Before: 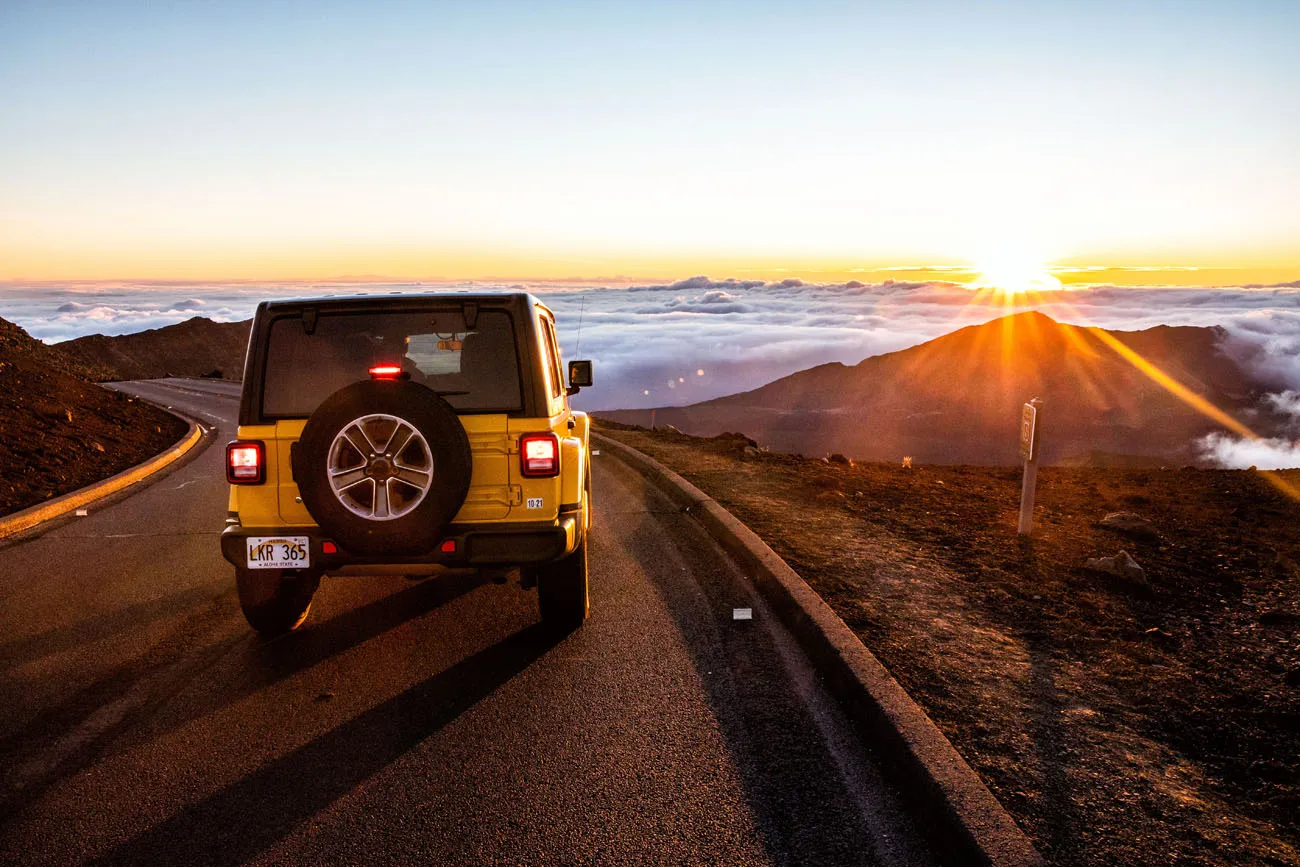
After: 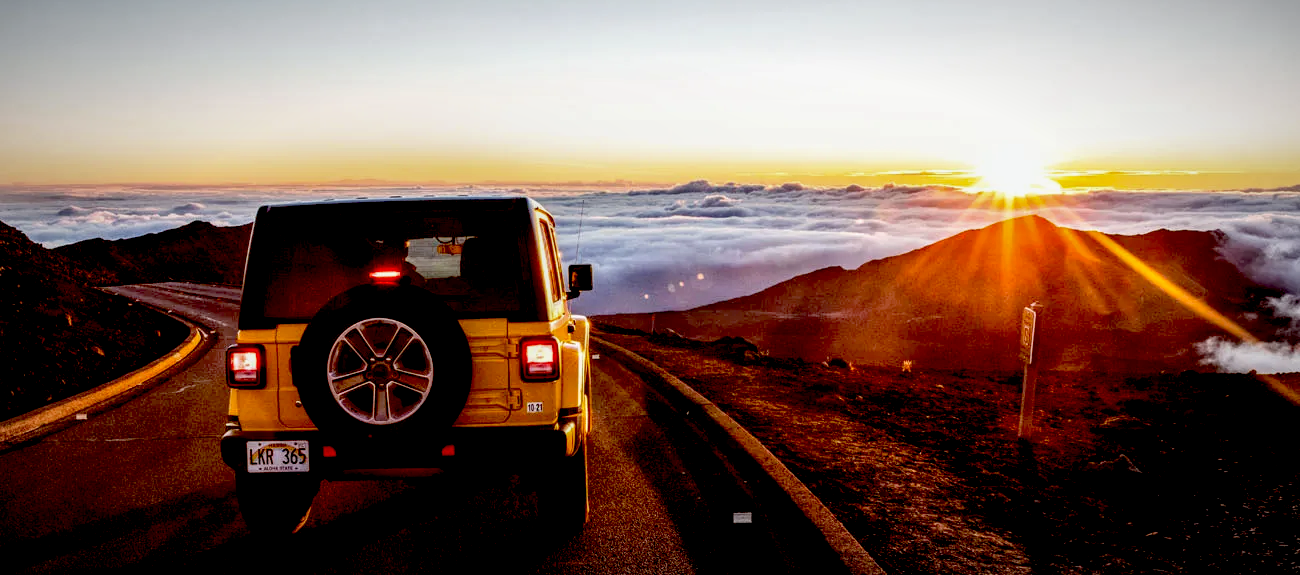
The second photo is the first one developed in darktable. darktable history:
vignetting: fall-off radius 59.67%, automatic ratio true
exposure: black level correction 0.049, exposure 0.012 EV, compensate highlight preservation false
local contrast: on, module defaults
crop: top 11.13%, bottom 22.468%
